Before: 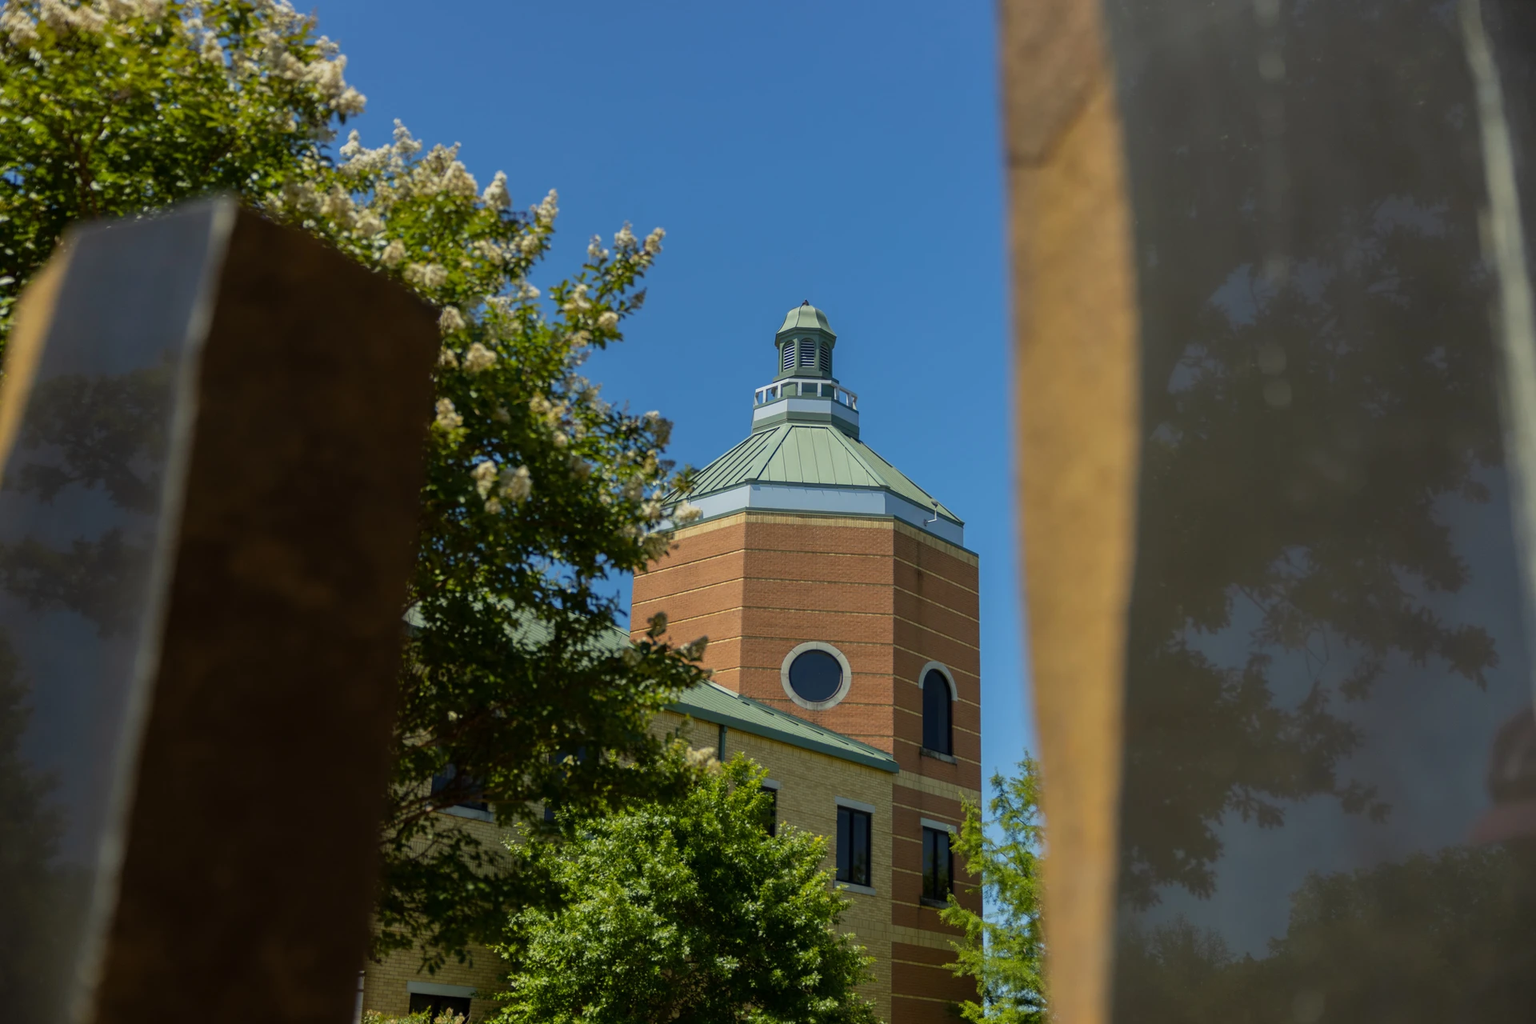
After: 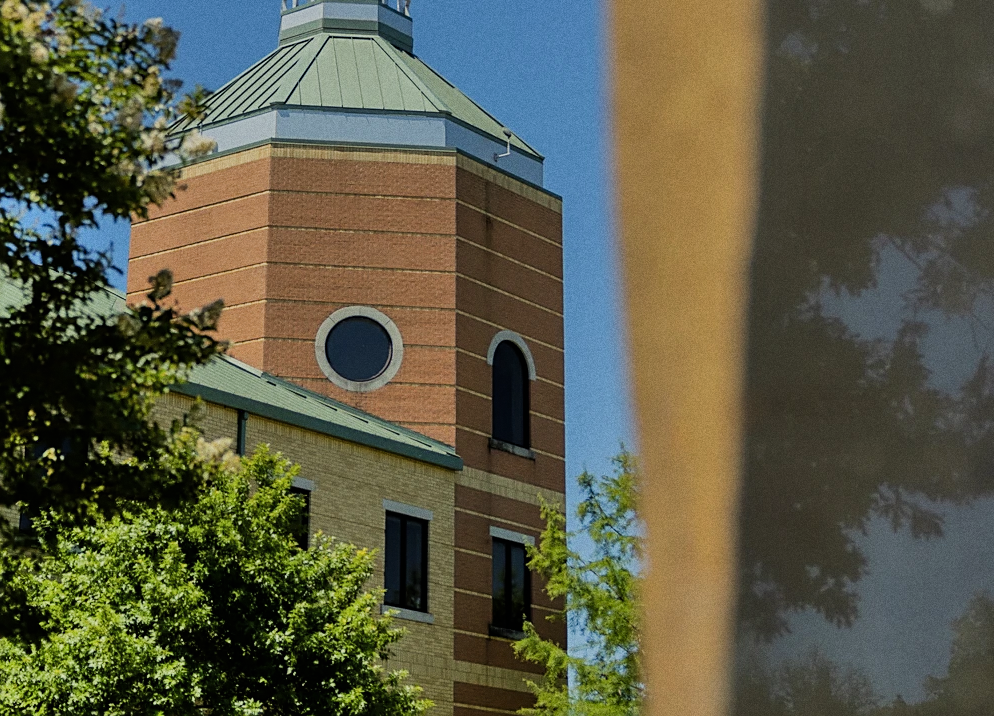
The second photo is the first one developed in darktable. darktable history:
sharpen: on, module defaults
filmic rgb: black relative exposure -7.65 EV, white relative exposure 4.56 EV, hardness 3.61
crop: left 34.479%, top 38.822%, right 13.718%, bottom 5.172%
grain: coarseness 0.47 ISO
shadows and highlights: low approximation 0.01, soften with gaussian
